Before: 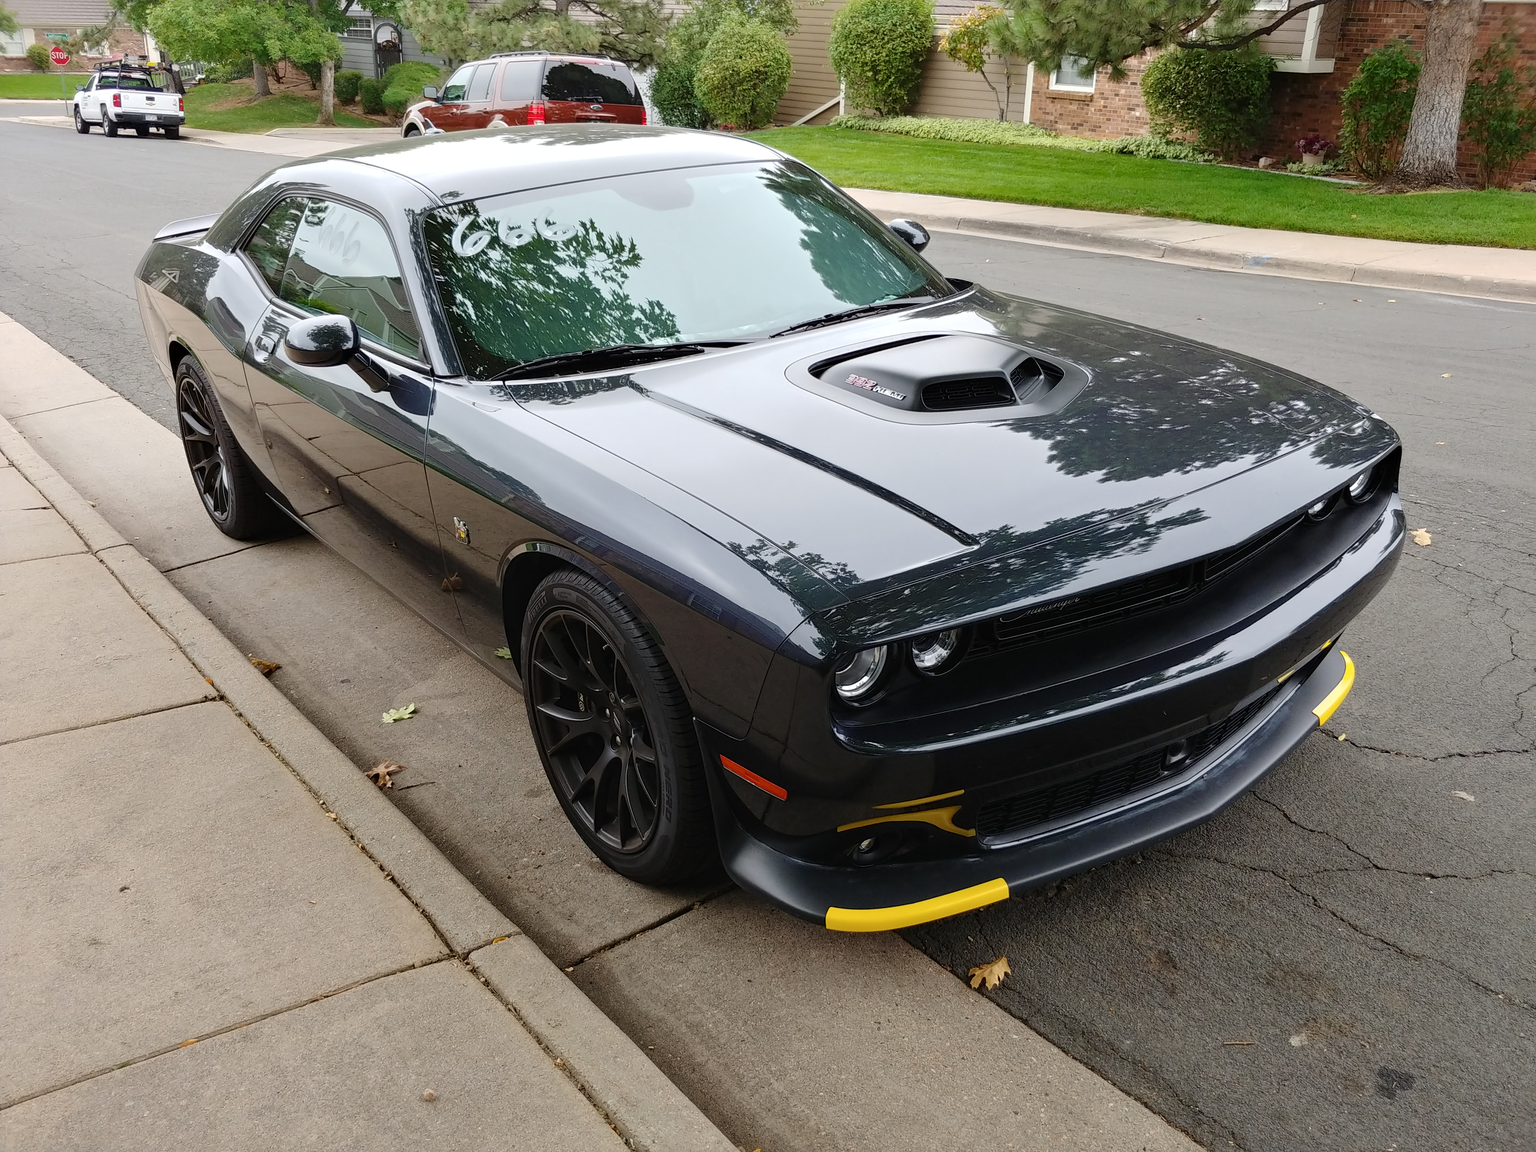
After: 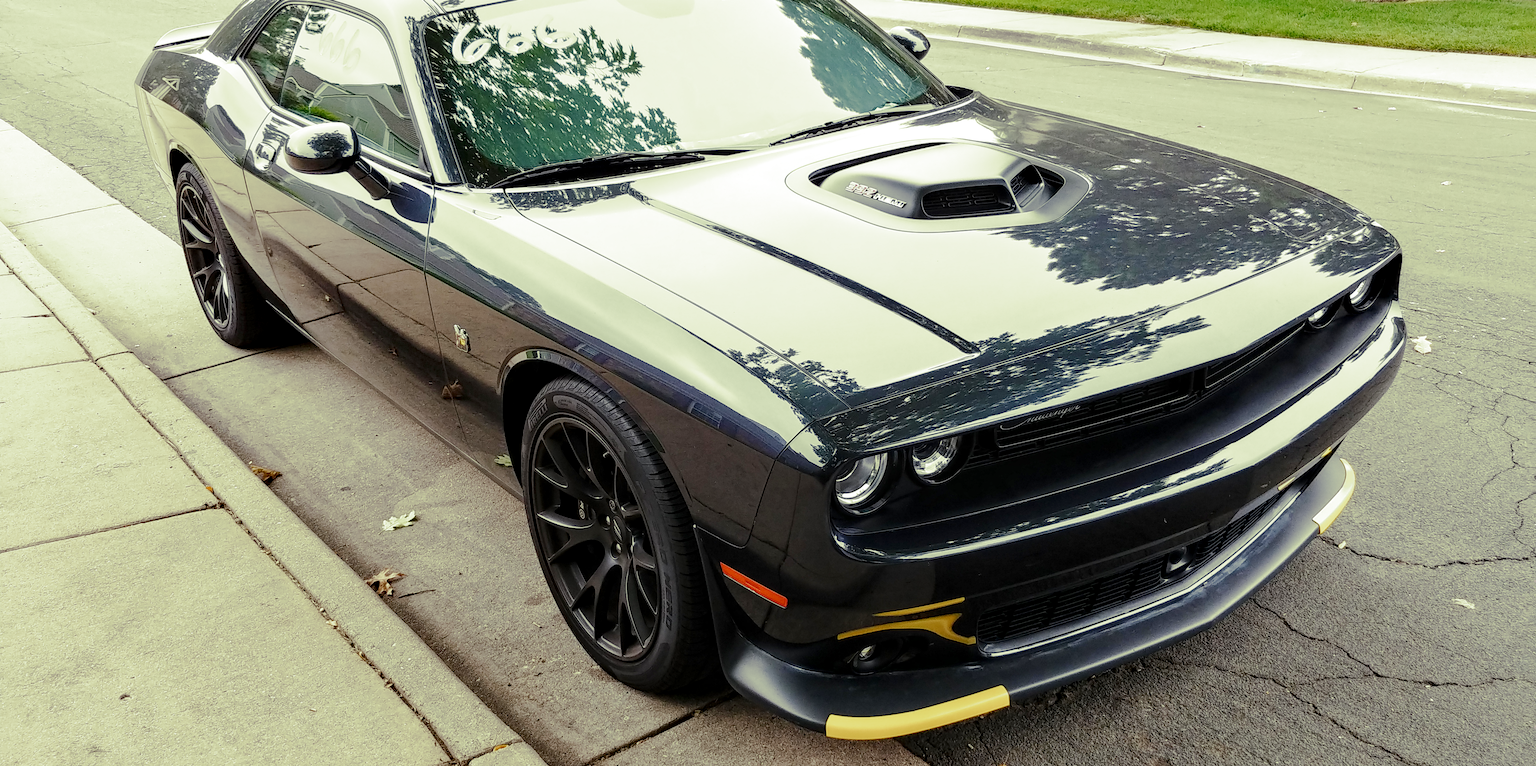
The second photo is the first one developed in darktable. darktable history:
split-toning: shadows › hue 290.82°, shadows › saturation 0.34, highlights › saturation 0.38, balance 0, compress 50%
local contrast: highlights 83%, shadows 81%
tone curve: curves: ch0 [(0, 0) (0.003, 0.004) (0.011, 0.015) (0.025, 0.033) (0.044, 0.058) (0.069, 0.091) (0.1, 0.131) (0.136, 0.178) (0.177, 0.232) (0.224, 0.294) (0.277, 0.362) (0.335, 0.434) (0.399, 0.512) (0.468, 0.582) (0.543, 0.646) (0.623, 0.713) (0.709, 0.783) (0.801, 0.876) (0.898, 0.938) (1, 1)], preserve colors none
crop: top 16.727%, bottom 16.727%
